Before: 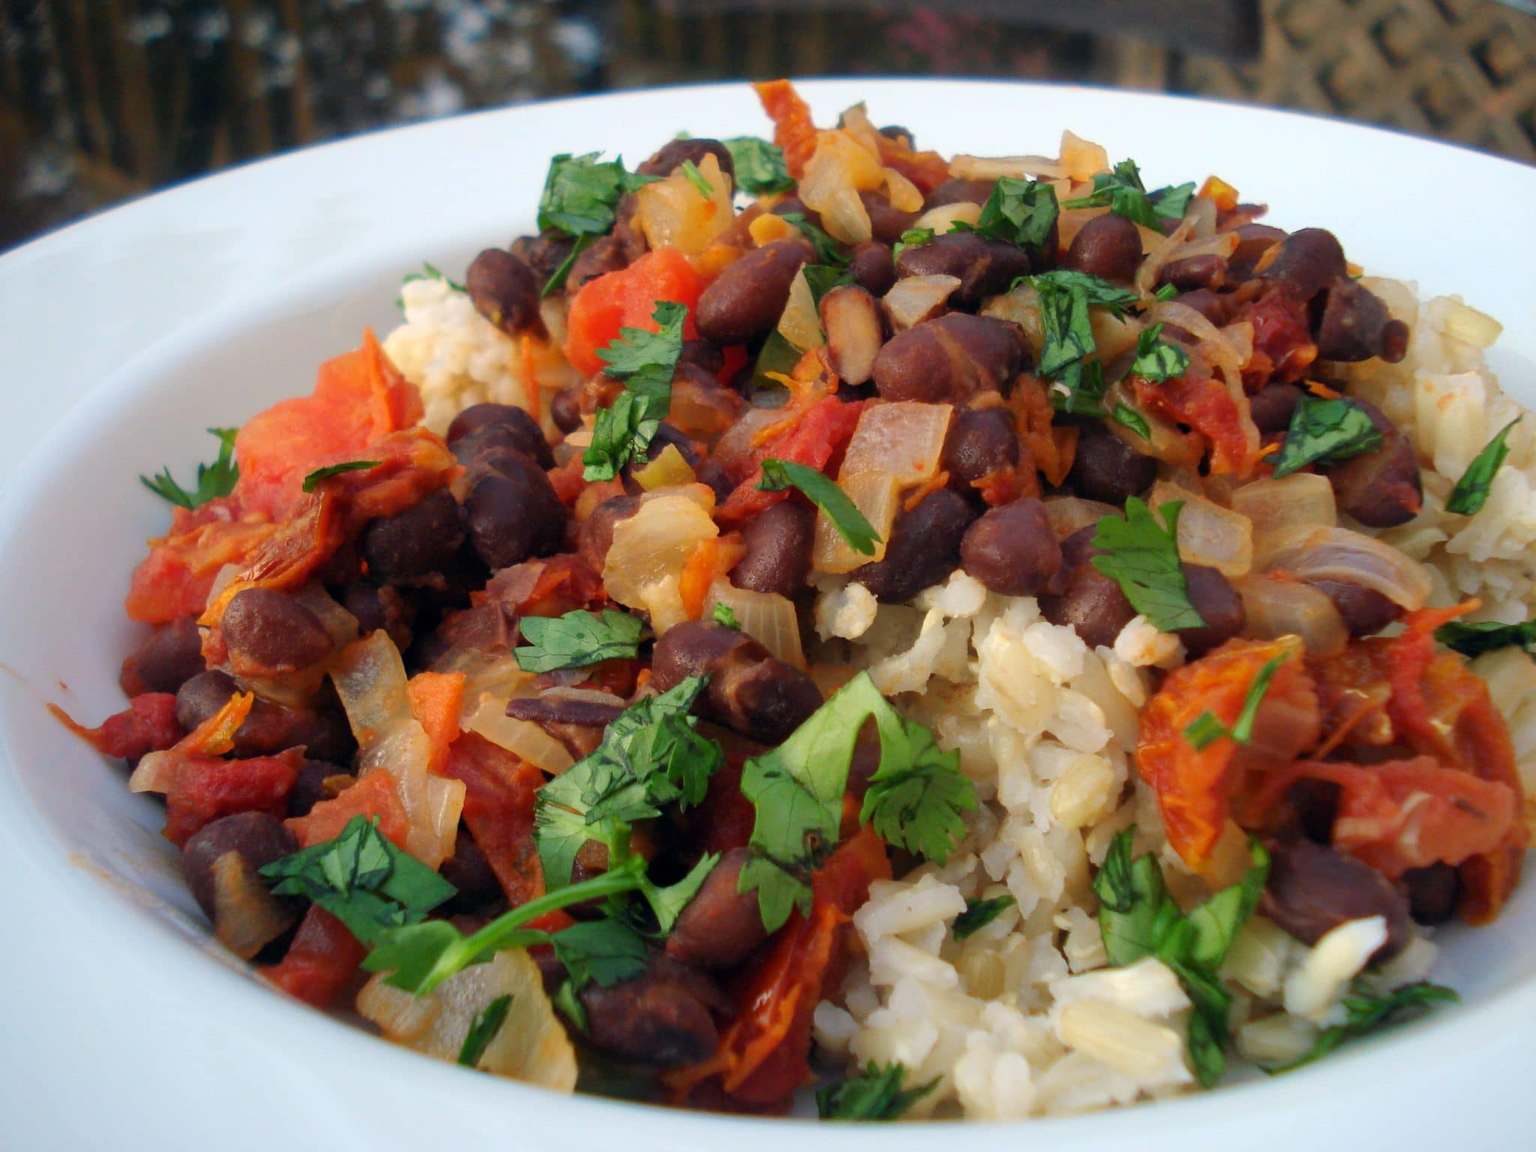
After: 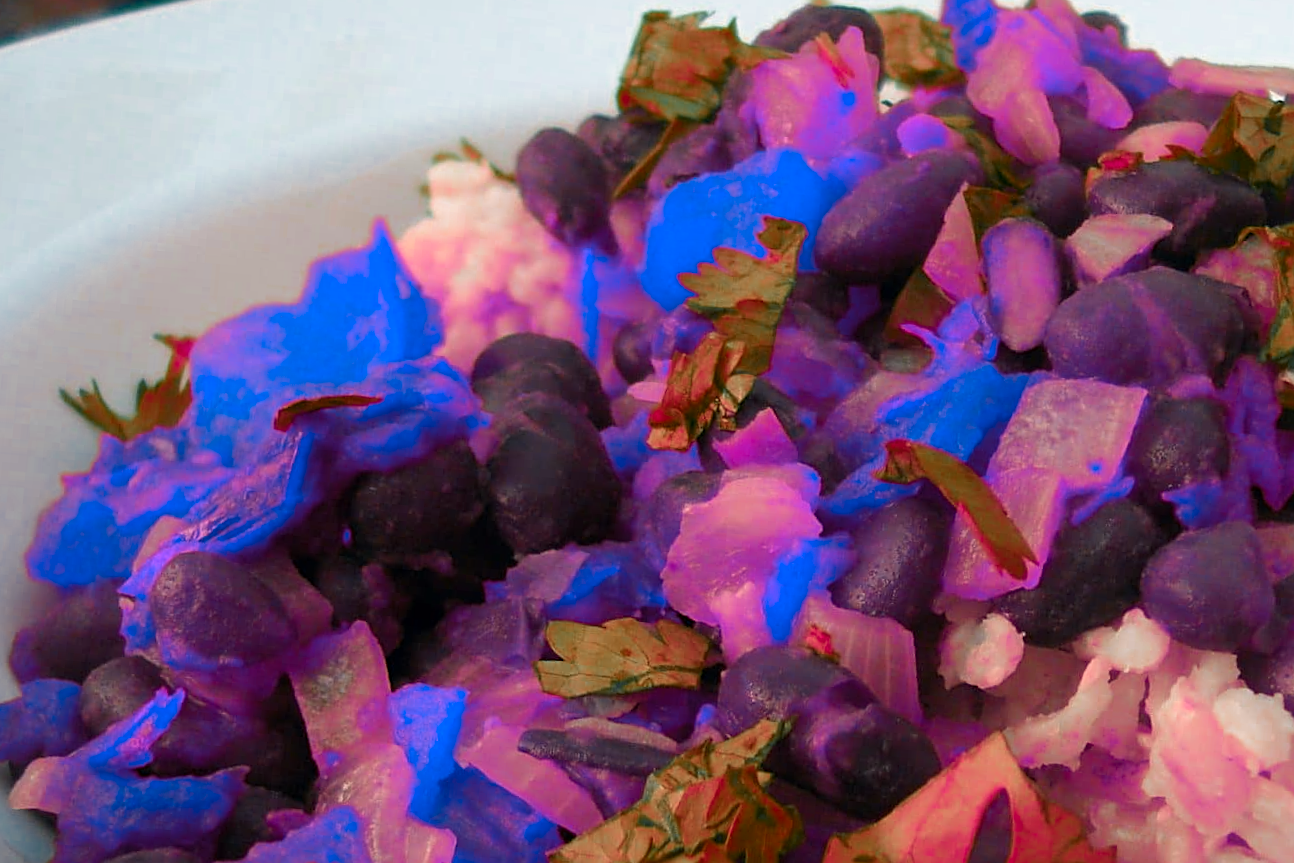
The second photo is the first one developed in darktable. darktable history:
sharpen: on, module defaults
color zones: curves: ch0 [(0.826, 0.353)]; ch1 [(0.242, 0.647) (0.889, 0.342)]; ch2 [(0.246, 0.089) (0.969, 0.068)]
crop and rotate: angle -4.99°, left 2.122%, top 6.945%, right 27.566%, bottom 30.519%
